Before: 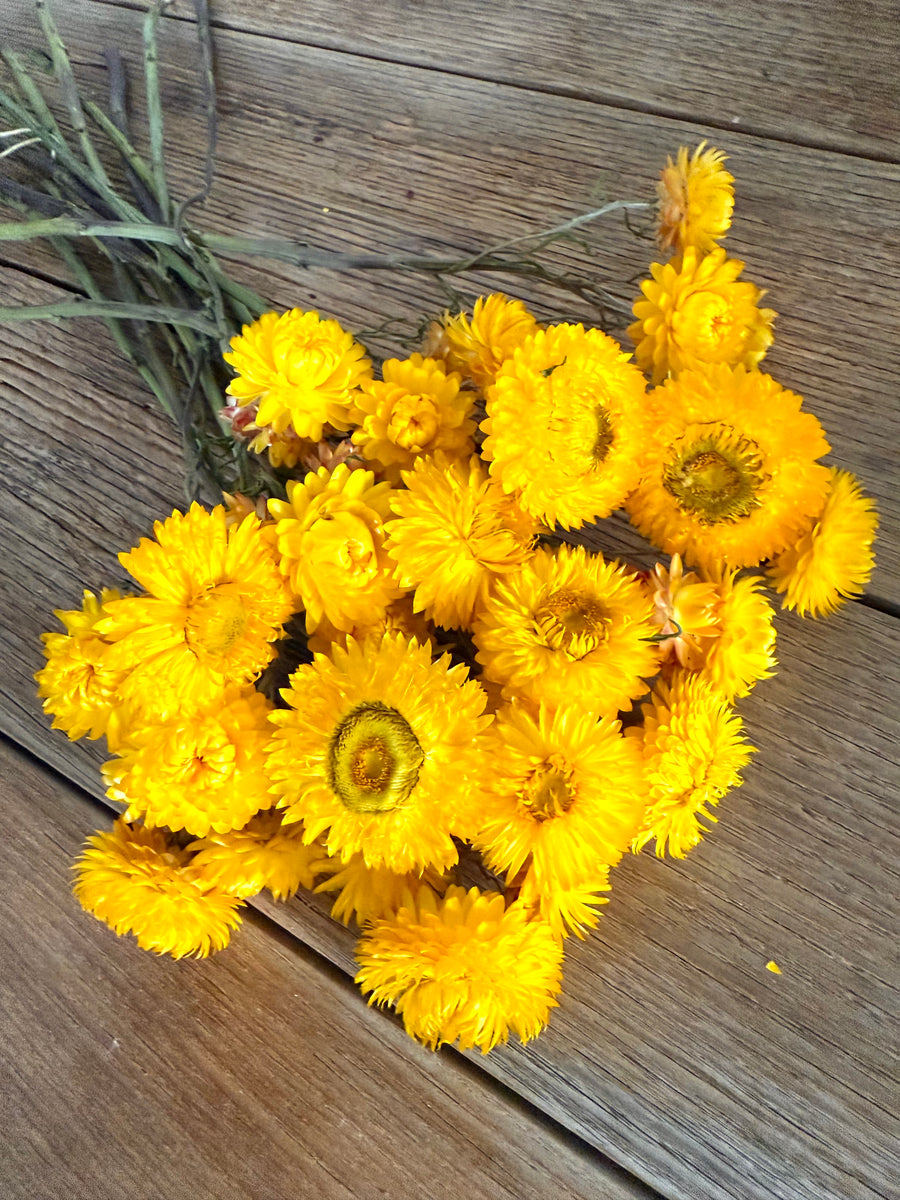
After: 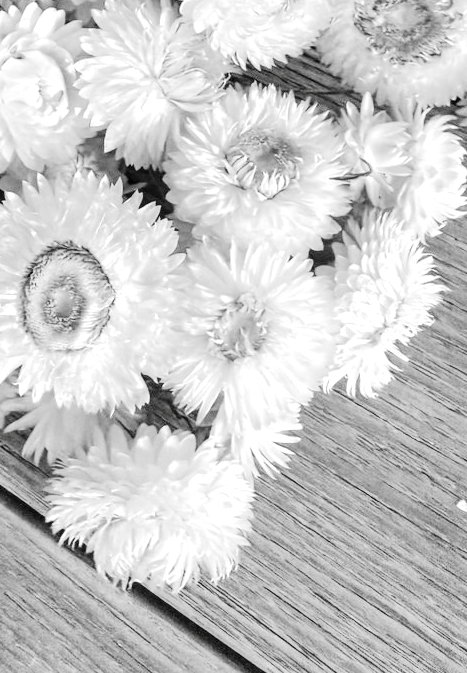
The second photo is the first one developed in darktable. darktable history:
color balance rgb: shadows lift › chroma 0.848%, shadows lift › hue 114.67°, linear chroma grading › global chroma 8.792%, perceptual saturation grading › global saturation 29.381%, global vibrance 11.137%
local contrast: detail 130%
crop: left 34.442%, top 38.427%, right 13.645%, bottom 5.442%
tone equalizer: -7 EV 0.141 EV, -6 EV 0.636 EV, -5 EV 1.13 EV, -4 EV 1.31 EV, -3 EV 1.17 EV, -2 EV 0.6 EV, -1 EV 0.162 EV, edges refinement/feathering 500, mask exposure compensation -1.57 EV, preserve details no
contrast brightness saturation: saturation -0.06
color calibration: output gray [0.714, 0.278, 0, 0], illuminant as shot in camera, x 0.358, y 0.373, temperature 4628.91 K
